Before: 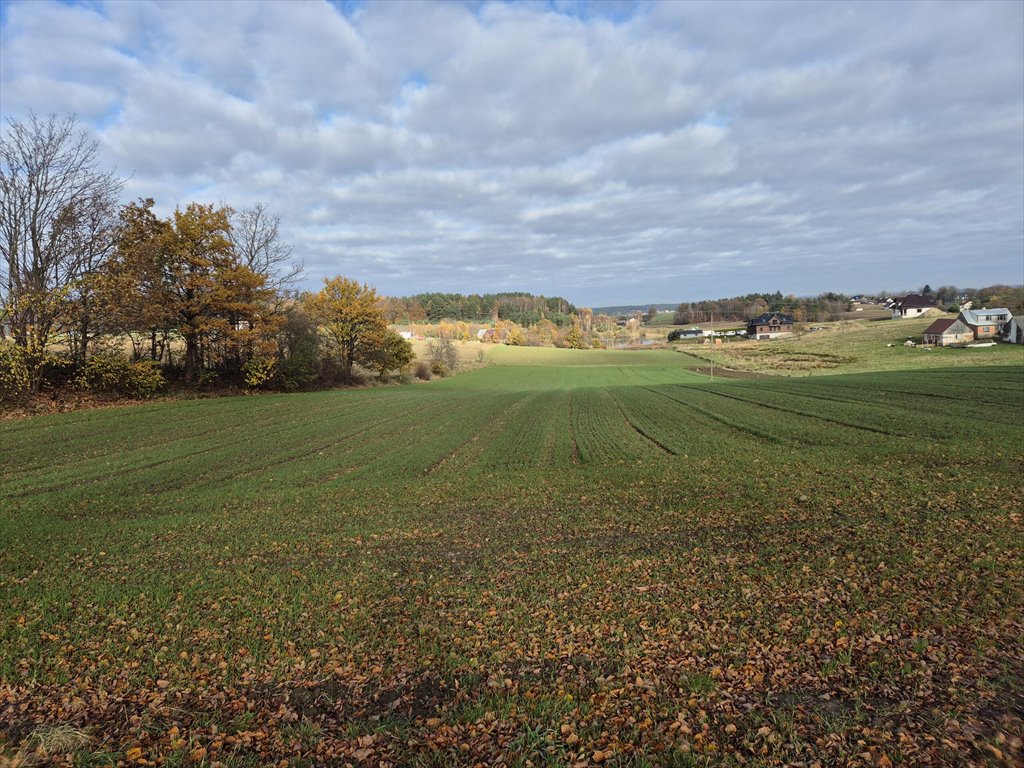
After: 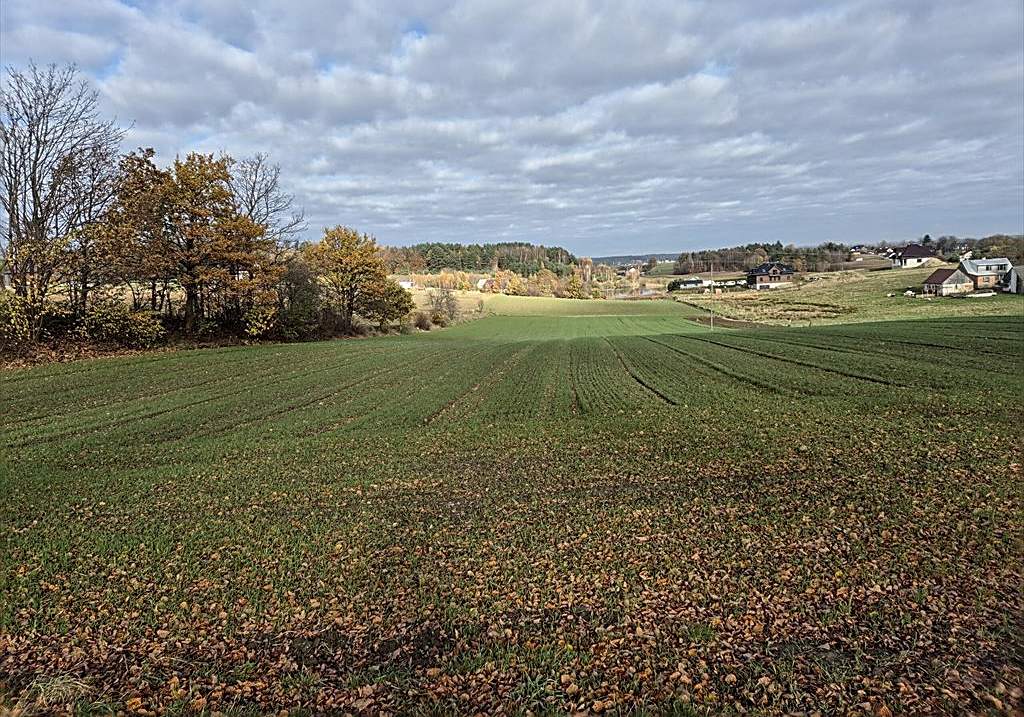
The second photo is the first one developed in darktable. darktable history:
local contrast: on, module defaults
sharpen: amount 0.909
crop and rotate: top 6.556%
contrast brightness saturation: saturation -0.052
